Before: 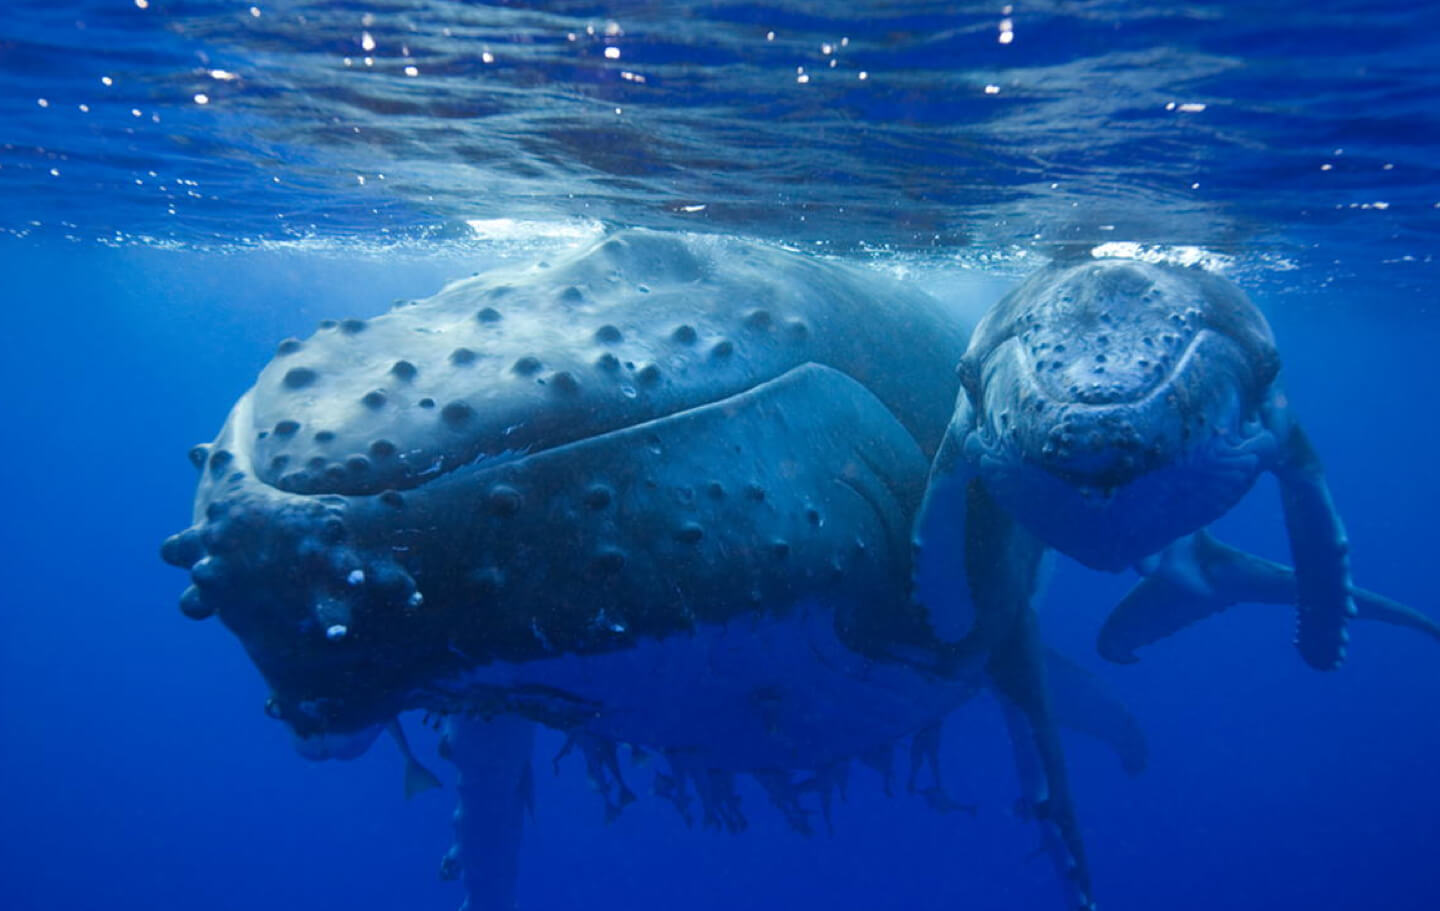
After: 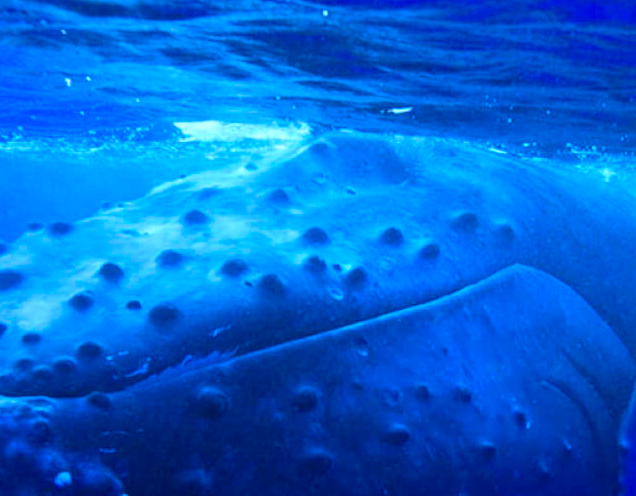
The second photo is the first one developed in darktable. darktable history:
crop: left 20.4%, top 10.815%, right 35.389%, bottom 34.704%
haze removal: strength 0.304, distance 0.25, compatibility mode true, adaptive false
color calibration: gray › normalize channels true, illuminant as shot in camera, x 0.442, y 0.413, temperature 2940.43 K, gamut compression 0.001
